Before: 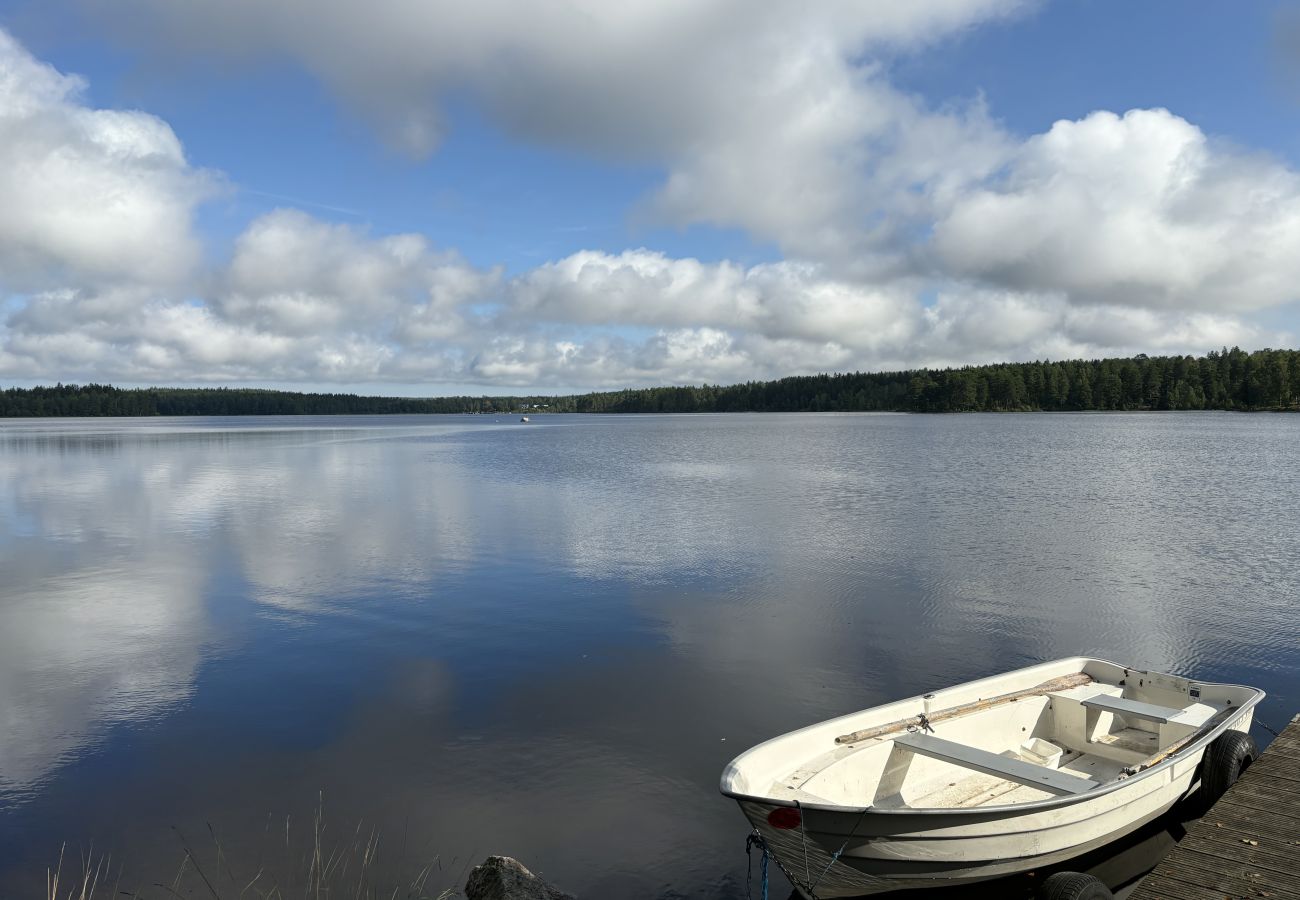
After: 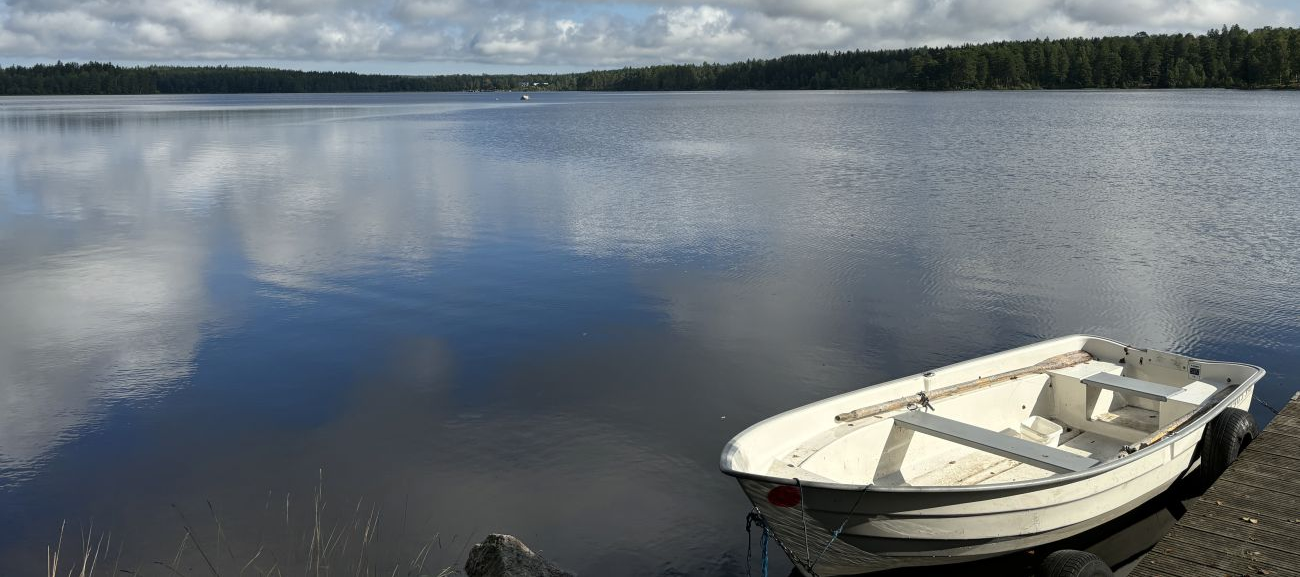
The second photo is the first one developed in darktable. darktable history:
crop and rotate: top 35.88%
shadows and highlights: radius 109.07, shadows 23.64, highlights -58.06, low approximation 0.01, soften with gaussian
